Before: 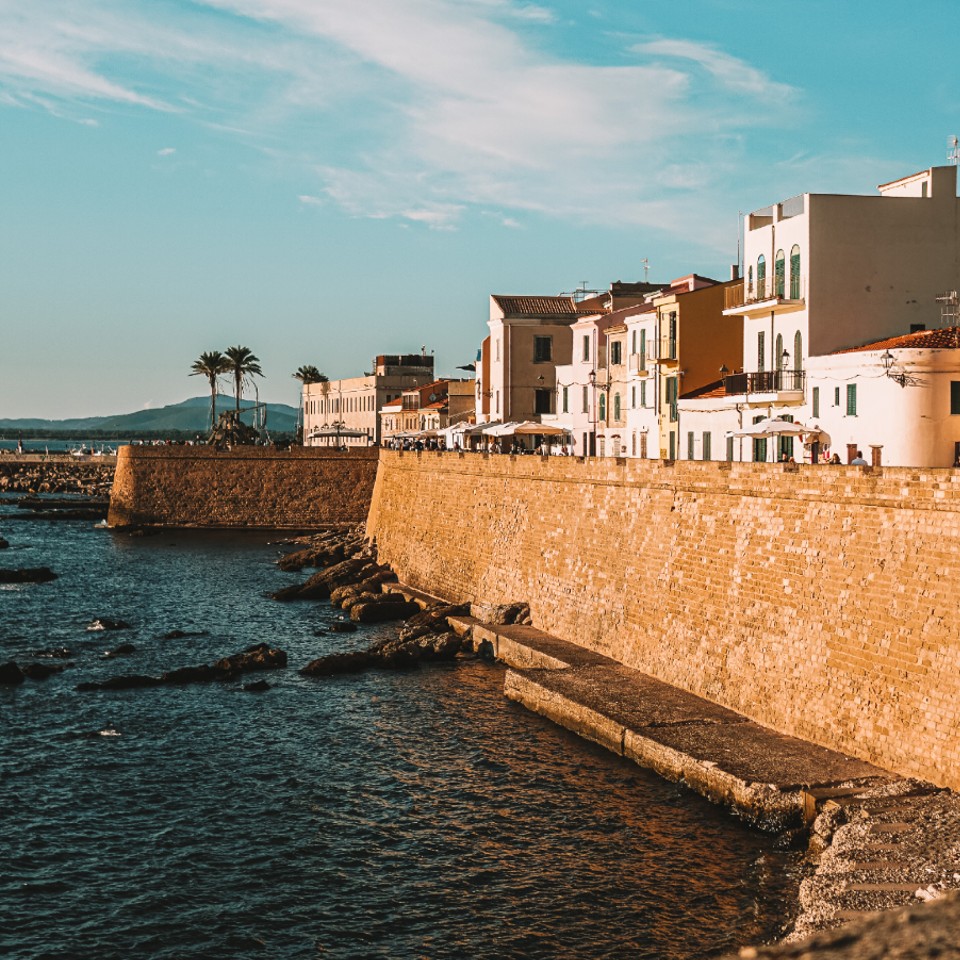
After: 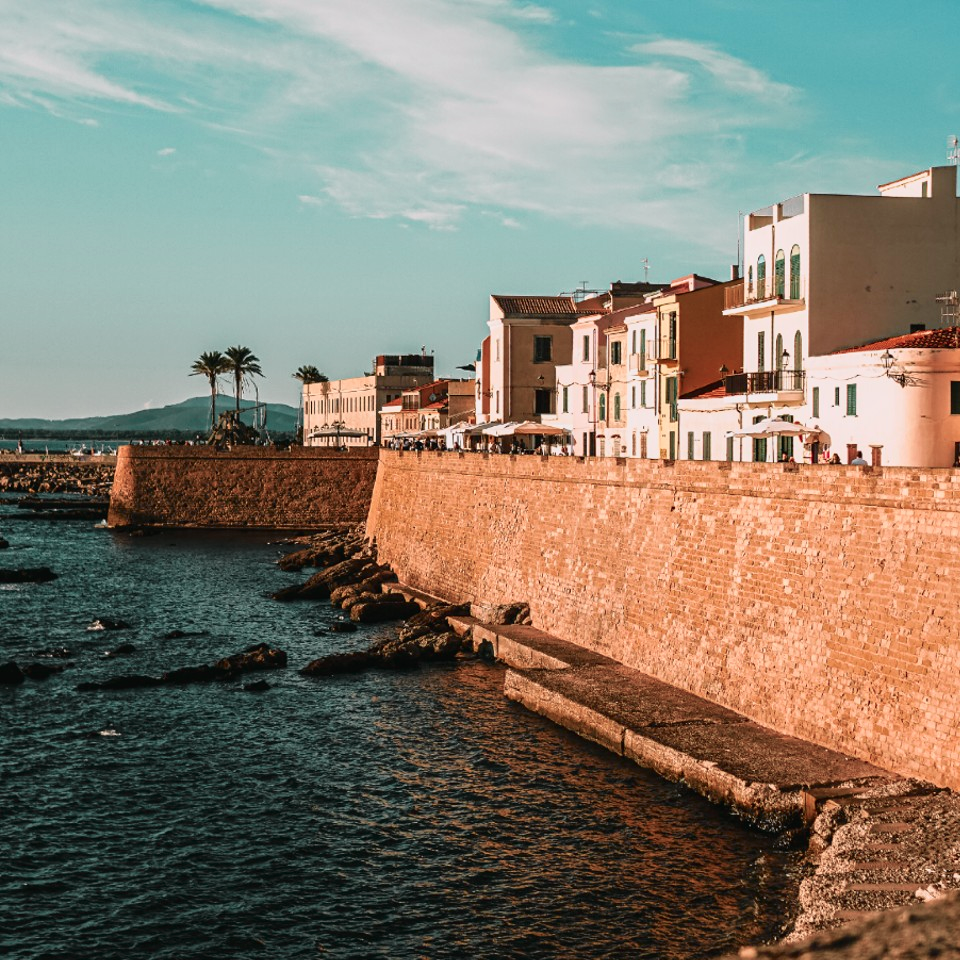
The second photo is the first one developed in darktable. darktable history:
tone curve: curves: ch0 [(0, 0) (0.058, 0.027) (0.214, 0.183) (0.304, 0.288) (0.561, 0.554) (0.687, 0.677) (0.768, 0.768) (0.858, 0.861) (0.986, 0.957)]; ch1 [(0, 0) (0.172, 0.123) (0.312, 0.296) (0.437, 0.429) (0.471, 0.469) (0.502, 0.5) (0.513, 0.515) (0.583, 0.604) (0.631, 0.659) (0.703, 0.721) (0.889, 0.924) (1, 1)]; ch2 [(0, 0) (0.411, 0.424) (0.485, 0.497) (0.502, 0.5) (0.517, 0.511) (0.566, 0.573) (0.622, 0.613) (0.709, 0.677) (1, 1)], color space Lab, independent channels, preserve colors none
